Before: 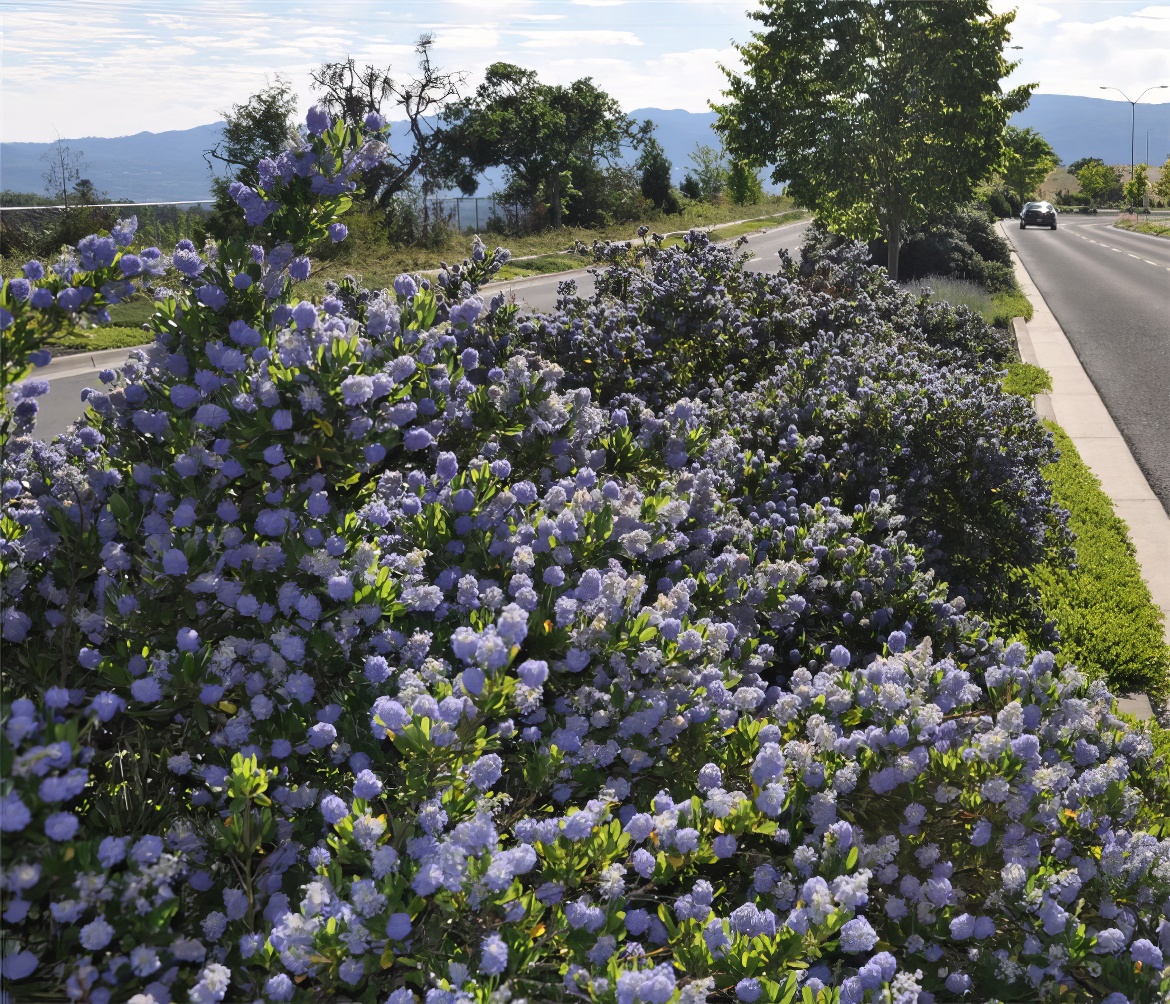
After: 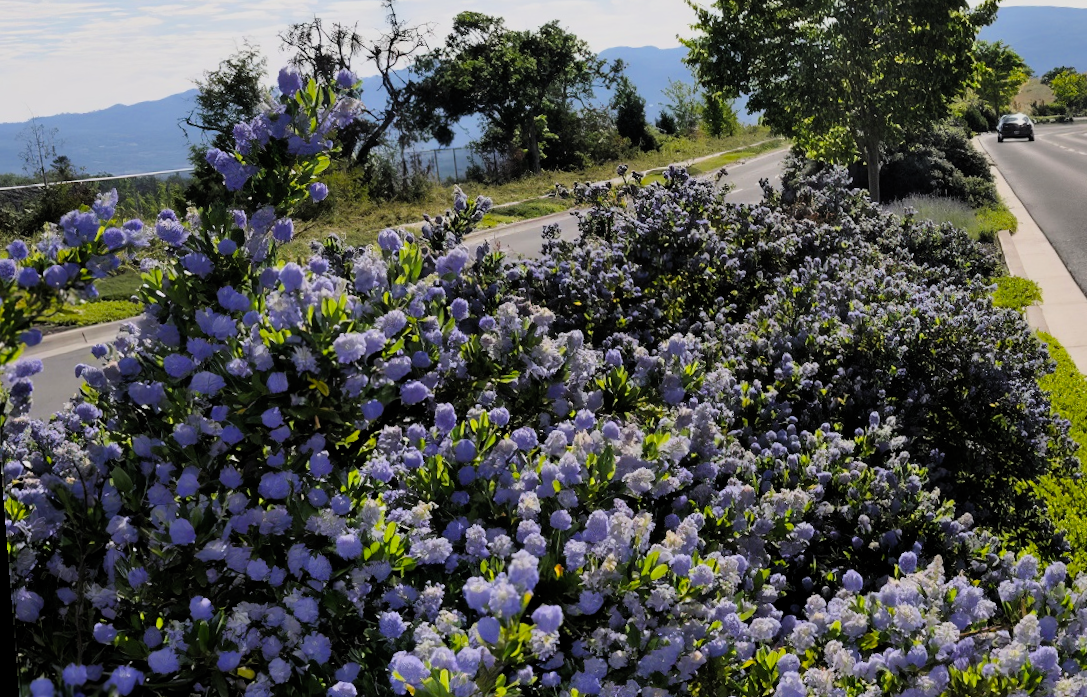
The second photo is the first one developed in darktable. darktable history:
rotate and perspective: rotation -4.2°, shear 0.006, automatic cropping off
filmic rgb: black relative exposure -7.75 EV, white relative exposure 4.4 EV, threshold 3 EV, target black luminance 0%, hardness 3.76, latitude 50.51%, contrast 1.074, highlights saturation mix 10%, shadows ↔ highlights balance -0.22%, color science v4 (2020), enable highlight reconstruction true
crop: left 3.015%, top 8.969%, right 9.647%, bottom 26.457%
